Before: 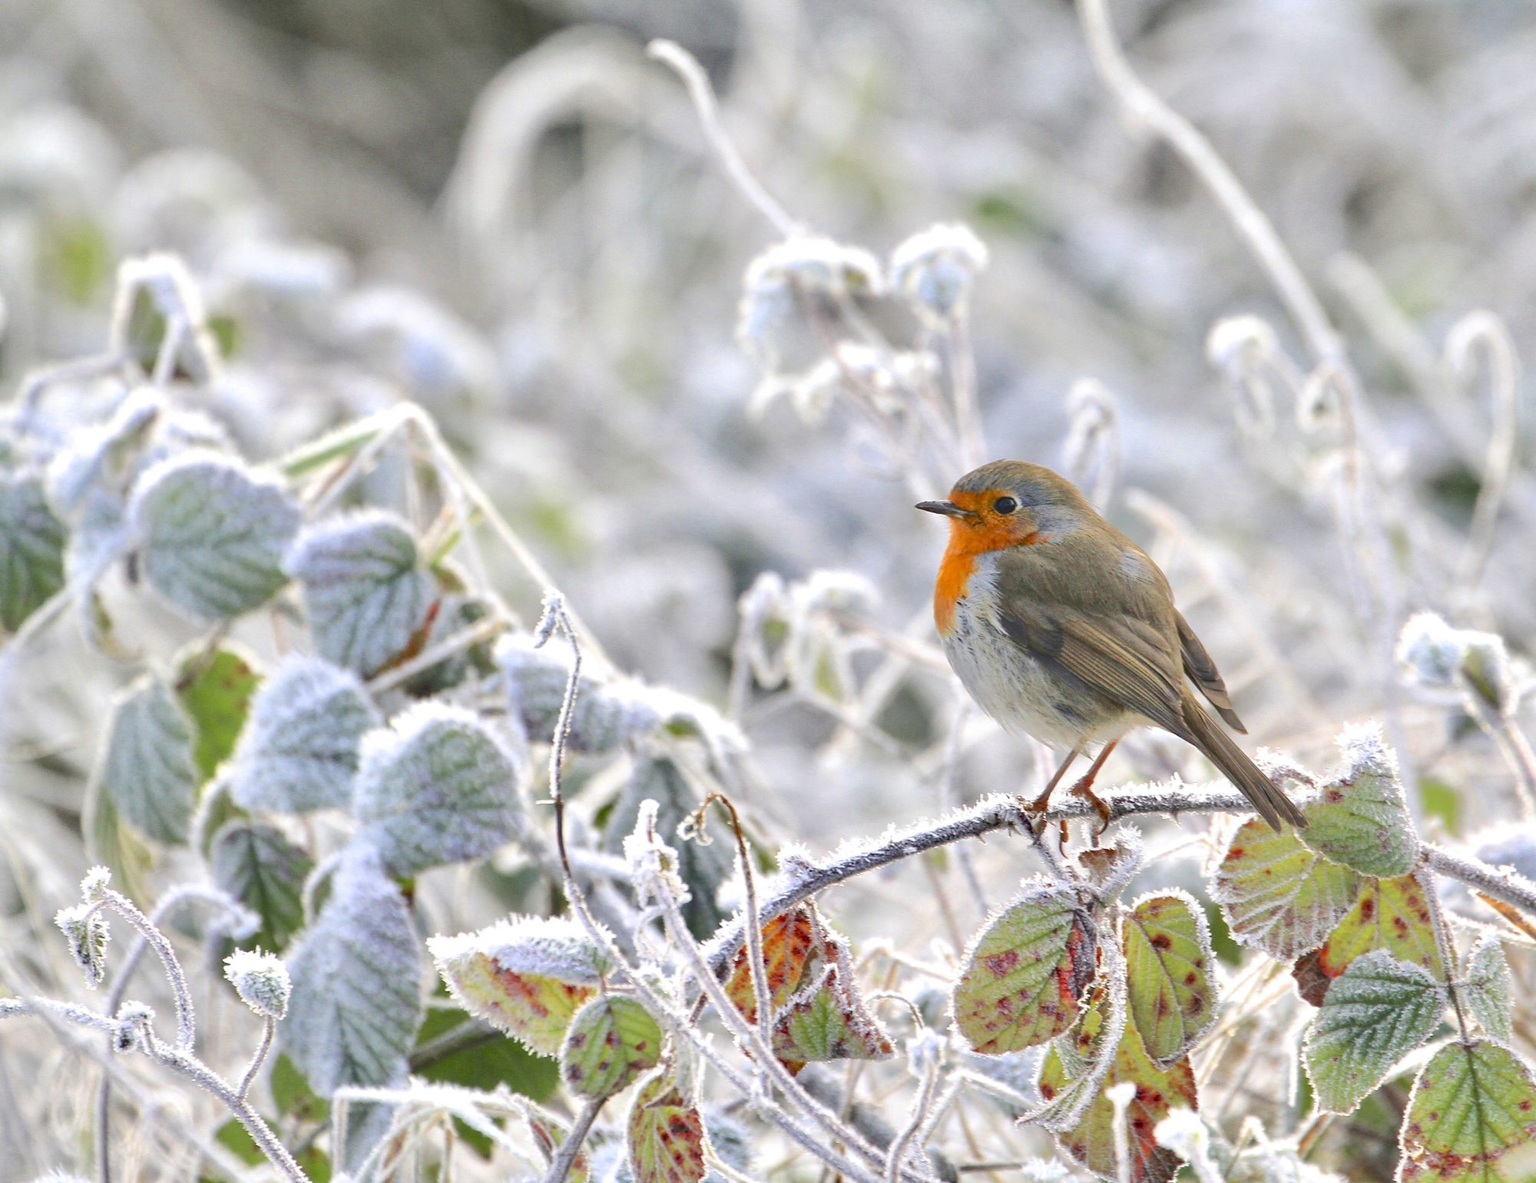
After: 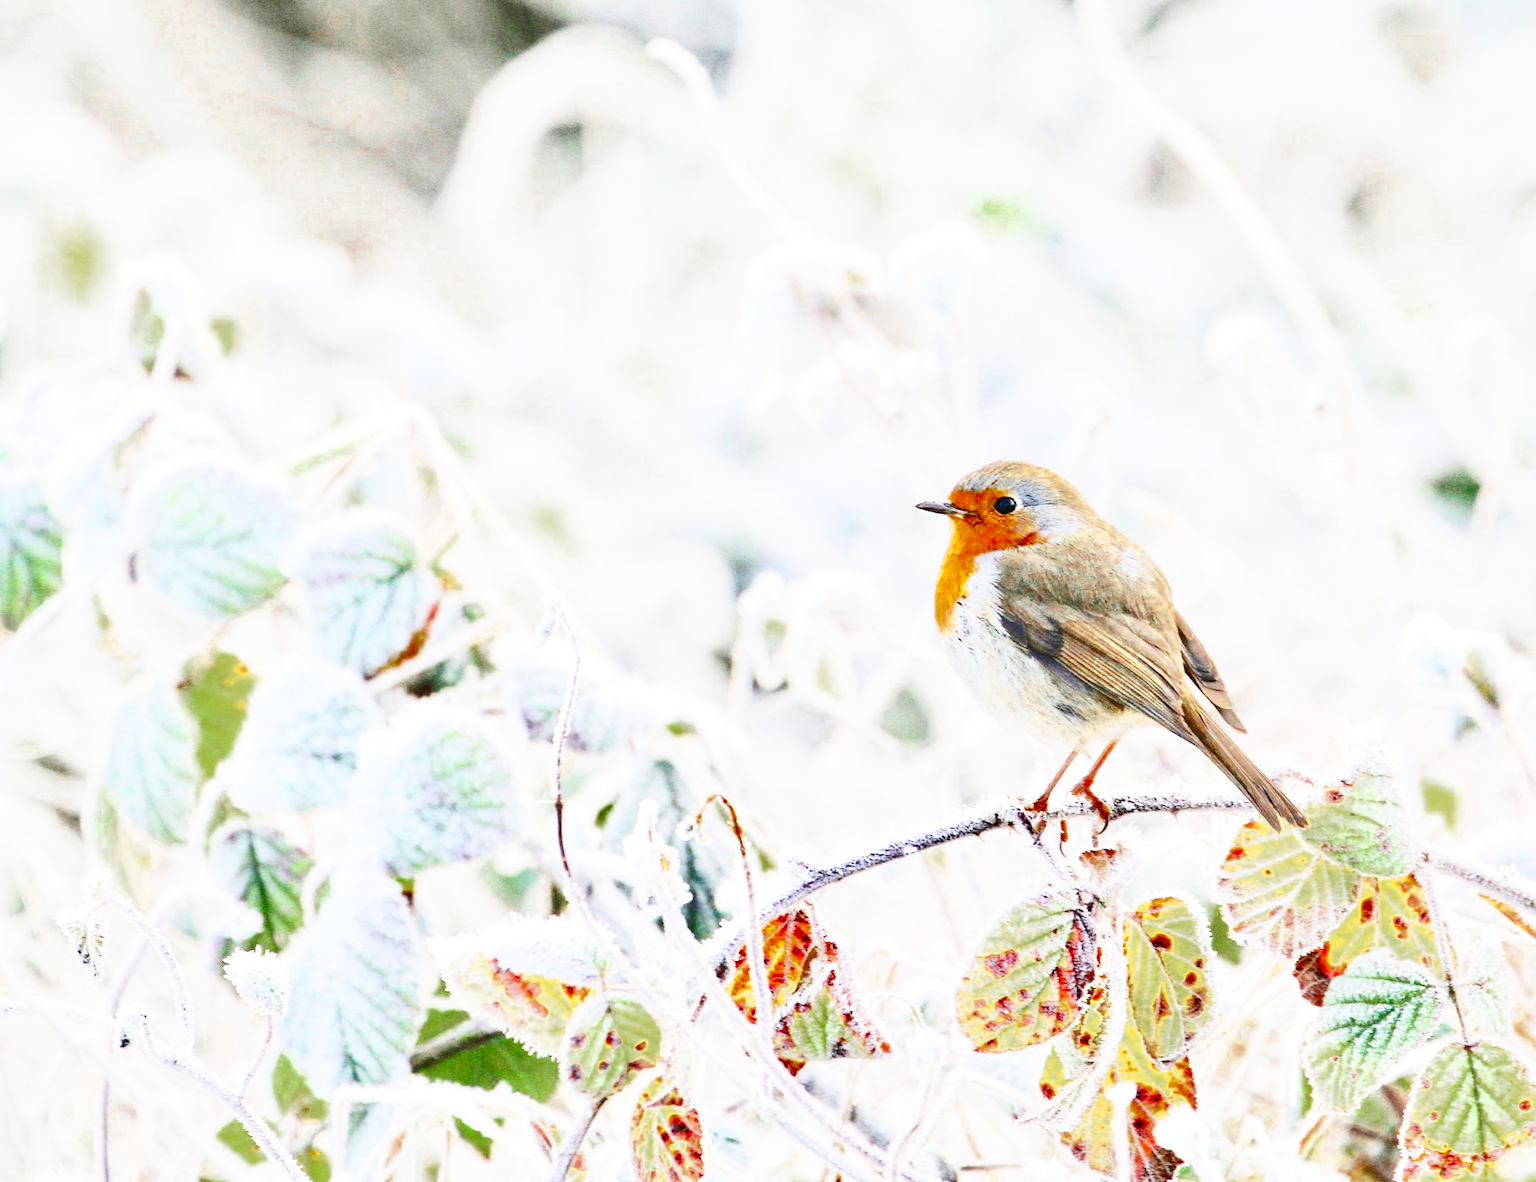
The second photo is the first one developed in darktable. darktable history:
base curve: curves: ch0 [(0, 0) (0, 0.001) (0.001, 0.001) (0.004, 0.002) (0.007, 0.004) (0.015, 0.013) (0.033, 0.045) (0.052, 0.096) (0.075, 0.17) (0.099, 0.241) (0.163, 0.42) (0.219, 0.55) (0.259, 0.616) (0.327, 0.722) (0.365, 0.765) (0.522, 0.873) (0.547, 0.881) (0.689, 0.919) (0.826, 0.952) (1, 1)], preserve colors none
contrast brightness saturation: contrast 0.28
color zones: curves: ch0 [(0.11, 0.396) (0.195, 0.36) (0.25, 0.5) (0.303, 0.412) (0.357, 0.544) (0.75, 0.5) (0.967, 0.328)]; ch1 [(0, 0.468) (0.112, 0.512) (0.202, 0.6) (0.25, 0.5) (0.307, 0.352) (0.357, 0.544) (0.75, 0.5) (0.963, 0.524)]
